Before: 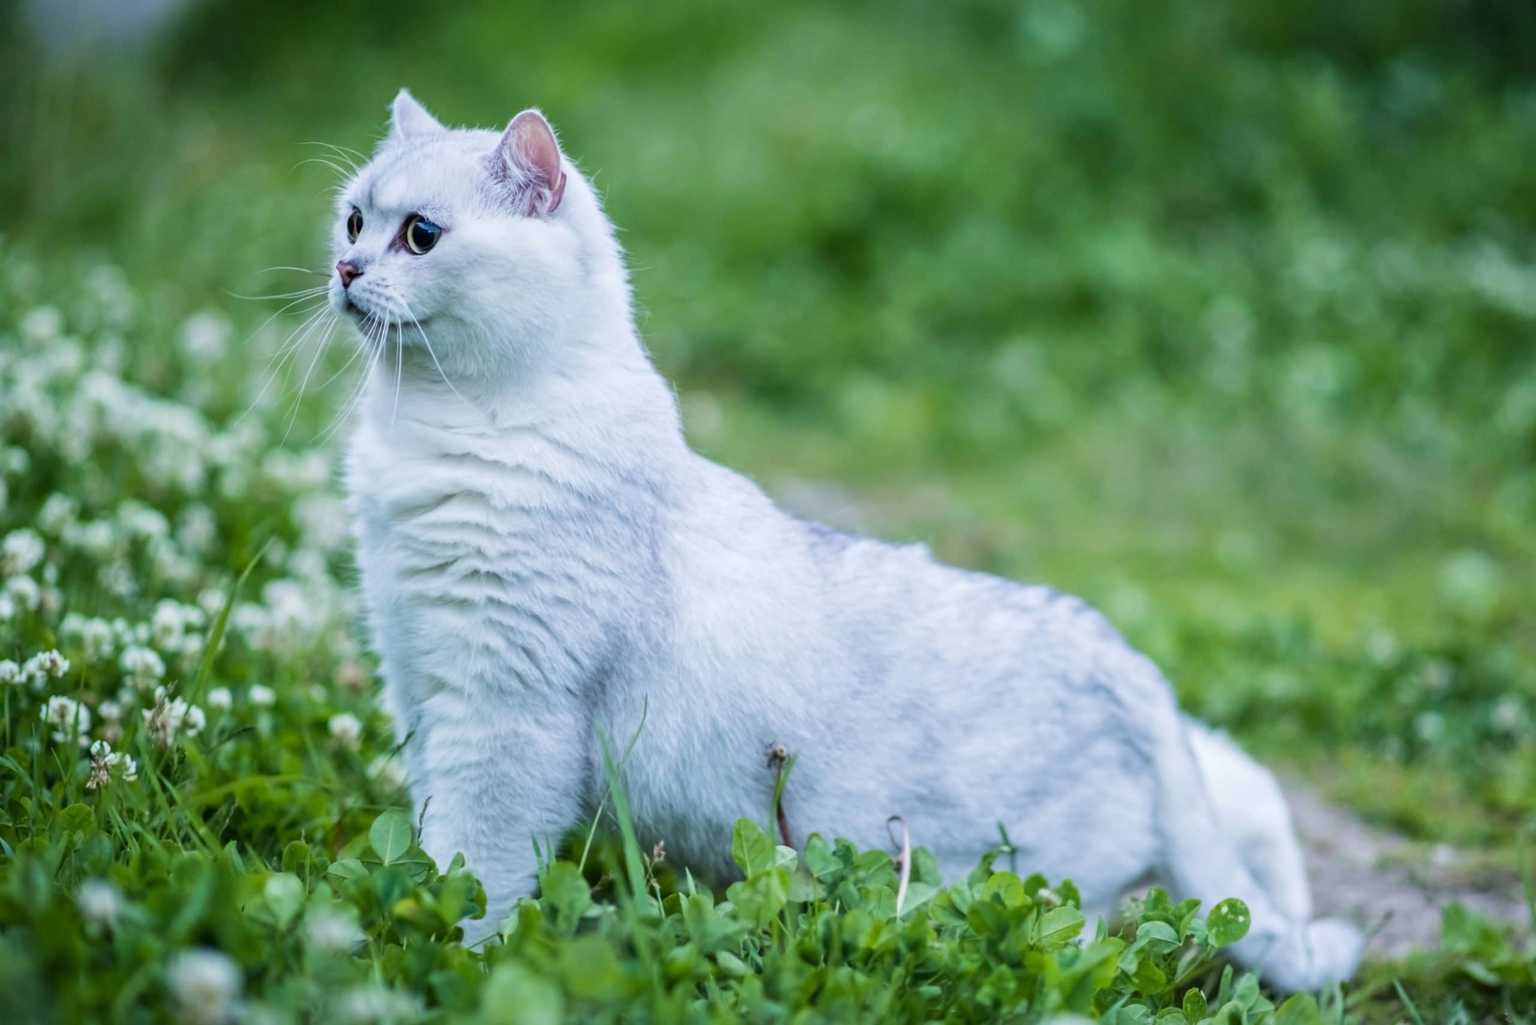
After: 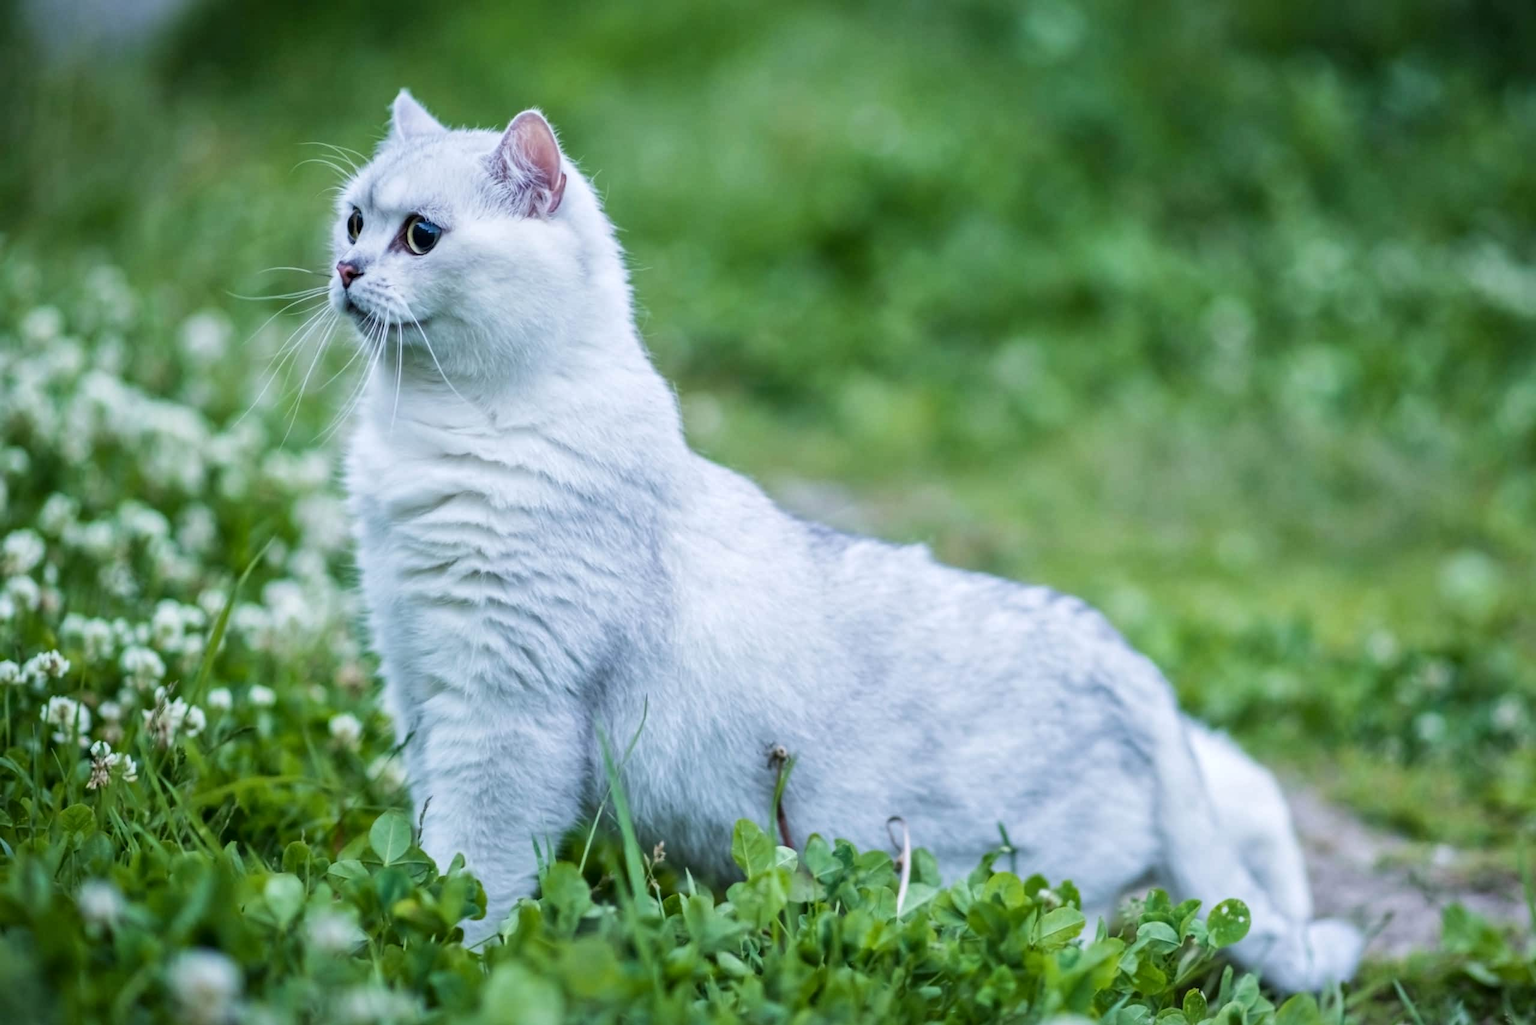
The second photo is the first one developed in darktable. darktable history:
local contrast: mode bilateral grid, contrast 20, coarseness 50, detail 120%, midtone range 0.2
levels: levels [0, 0.498, 0.996]
